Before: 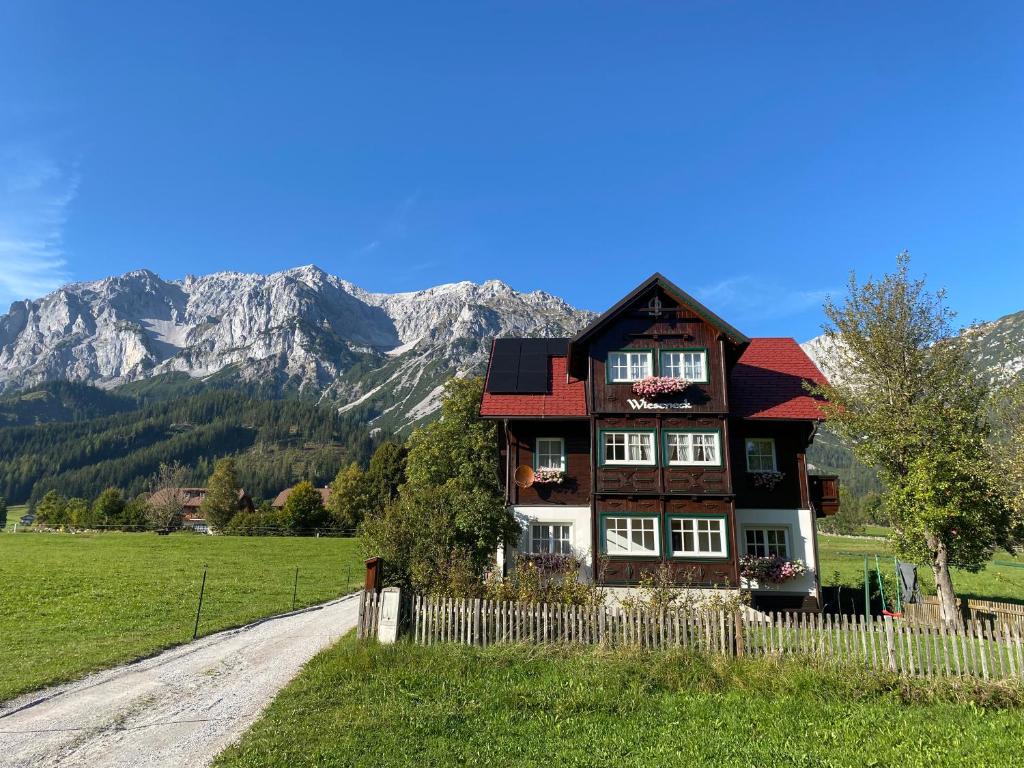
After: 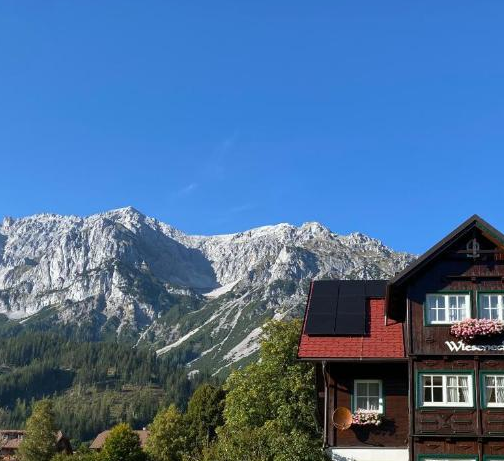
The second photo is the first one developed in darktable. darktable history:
white balance: red 0.986, blue 1.01
crop: left 17.835%, top 7.675%, right 32.881%, bottom 32.213%
